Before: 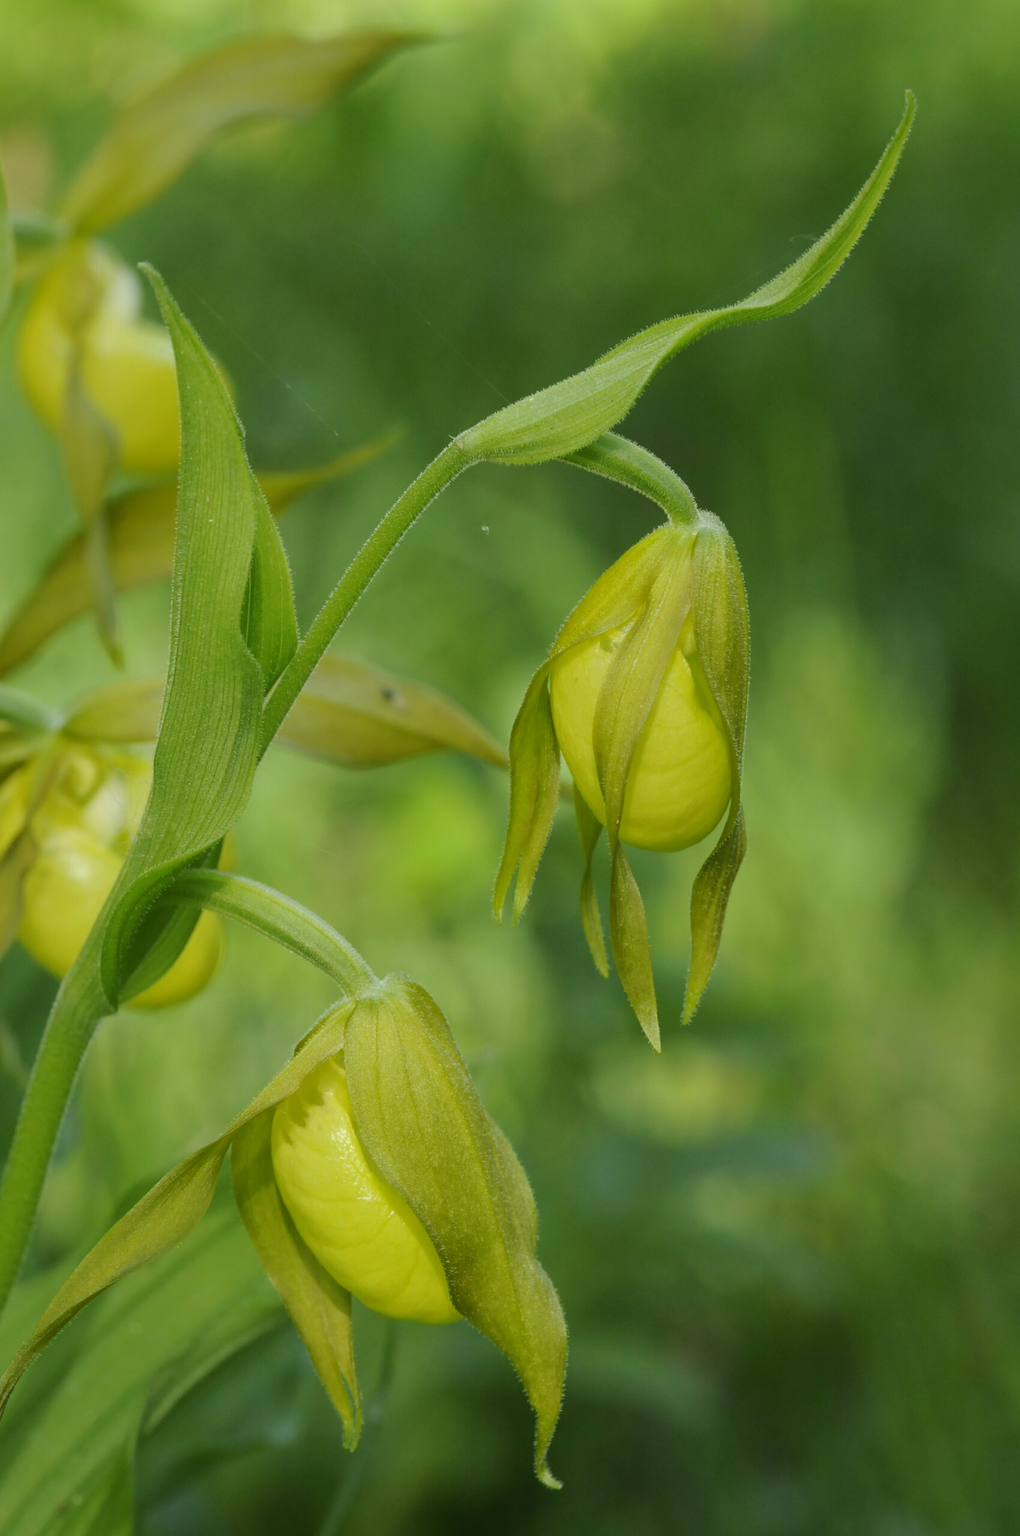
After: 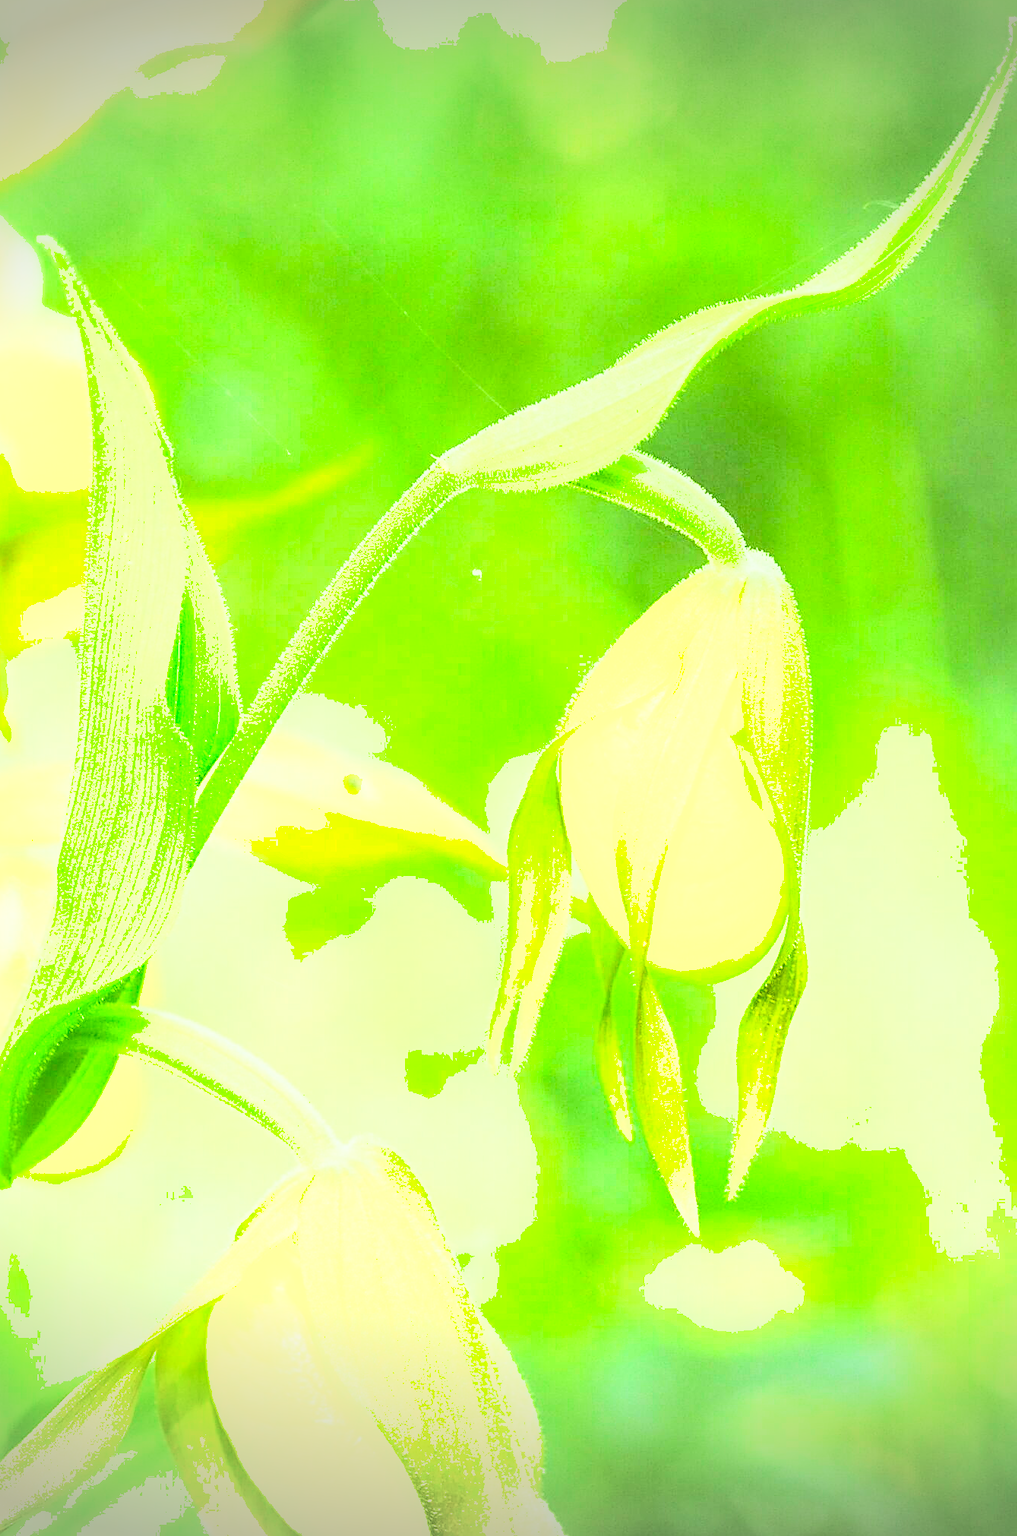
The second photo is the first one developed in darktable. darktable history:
sharpen: on, module defaults
shadows and highlights: on, module defaults
crop and rotate: left 10.716%, top 4.995%, right 10.433%, bottom 15.993%
exposure: exposure 2.174 EV, compensate highlight preservation false
local contrast: mode bilateral grid, contrast 100, coarseness 100, detail 92%, midtone range 0.2
base curve: curves: ch0 [(0, 0.003) (0.001, 0.002) (0.006, 0.004) (0.02, 0.022) (0.048, 0.086) (0.094, 0.234) (0.162, 0.431) (0.258, 0.629) (0.385, 0.8) (0.548, 0.918) (0.751, 0.988) (1, 1)]
tone equalizer: on, module defaults
vignetting: fall-off start 101%, width/height ratio 1.302
